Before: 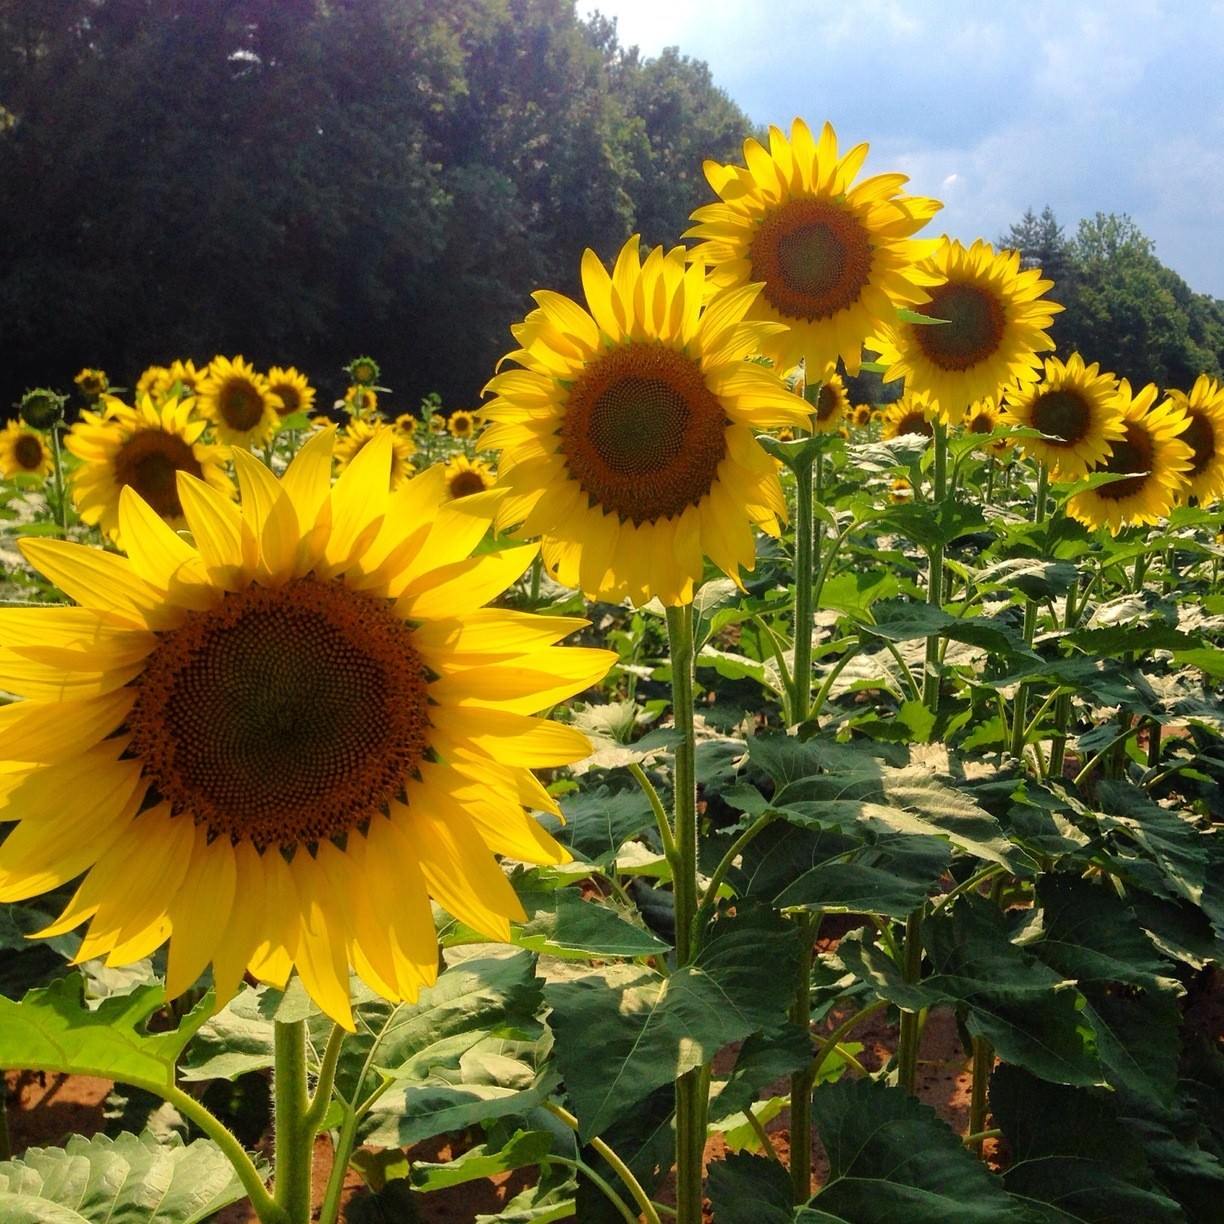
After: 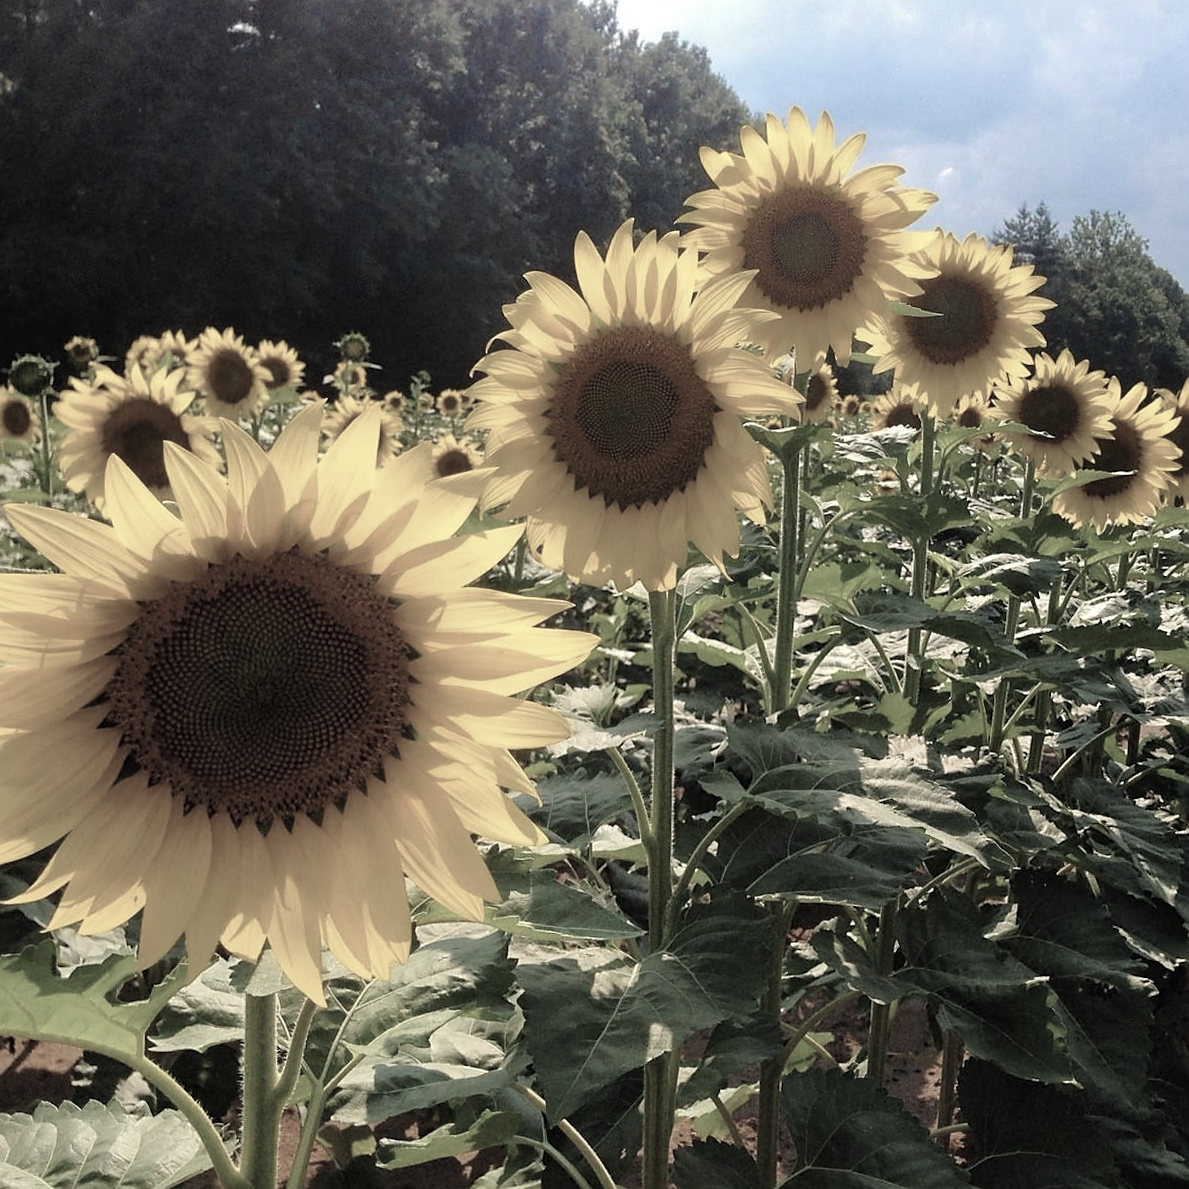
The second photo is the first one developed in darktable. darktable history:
color zones: curves: ch1 [(0.238, 0.163) (0.476, 0.2) (0.733, 0.322) (0.848, 0.134)]
crop and rotate: angle -1.69°
sharpen: radius 1.864, amount 0.398, threshold 1.271
